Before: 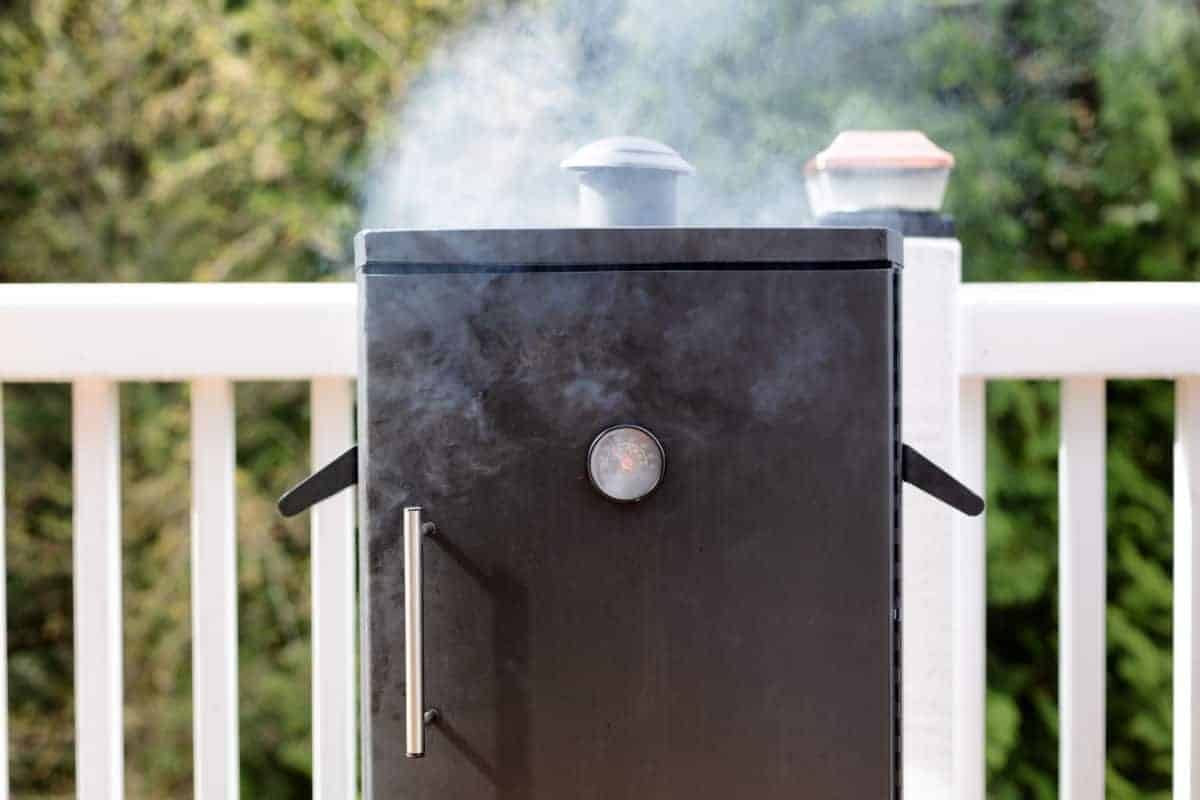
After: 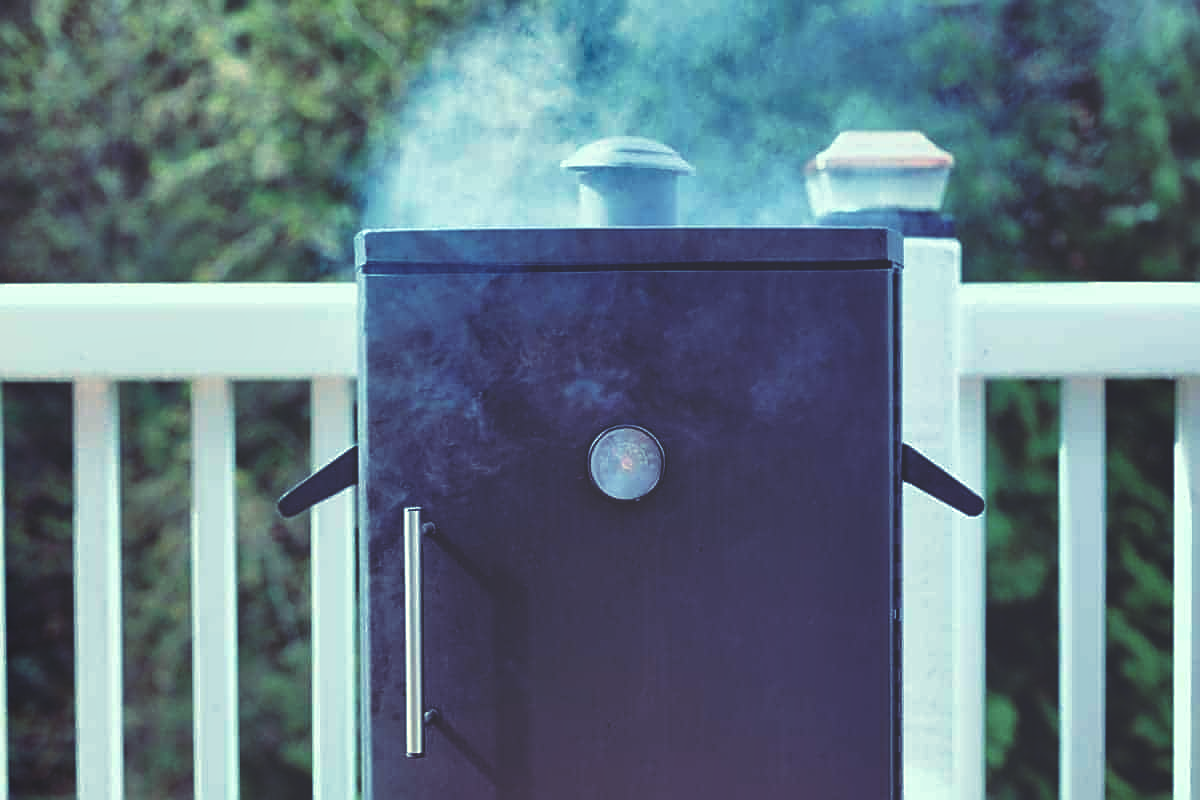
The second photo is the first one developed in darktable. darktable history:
shadows and highlights: white point adjustment -3.64, highlights -63.34, highlights color adjustment 42%, soften with gaussian
sharpen: on, module defaults
rgb curve: curves: ch0 [(0, 0.186) (0.314, 0.284) (0.576, 0.466) (0.805, 0.691) (0.936, 0.886)]; ch1 [(0, 0.186) (0.314, 0.284) (0.581, 0.534) (0.771, 0.746) (0.936, 0.958)]; ch2 [(0, 0.216) (0.275, 0.39) (1, 1)], mode RGB, independent channels, compensate middle gray true, preserve colors none
